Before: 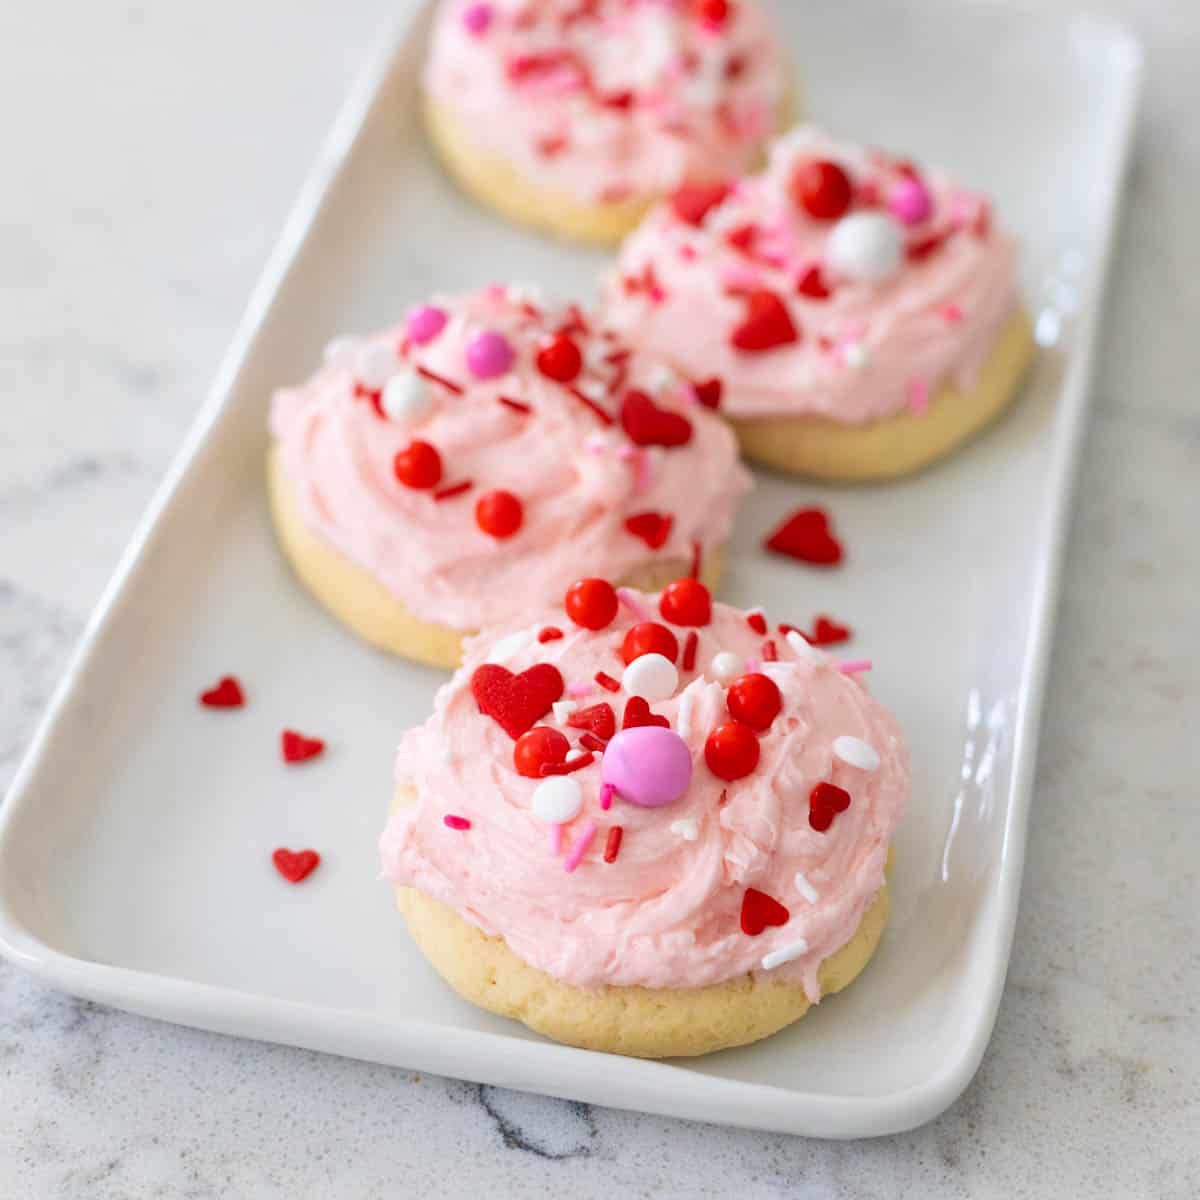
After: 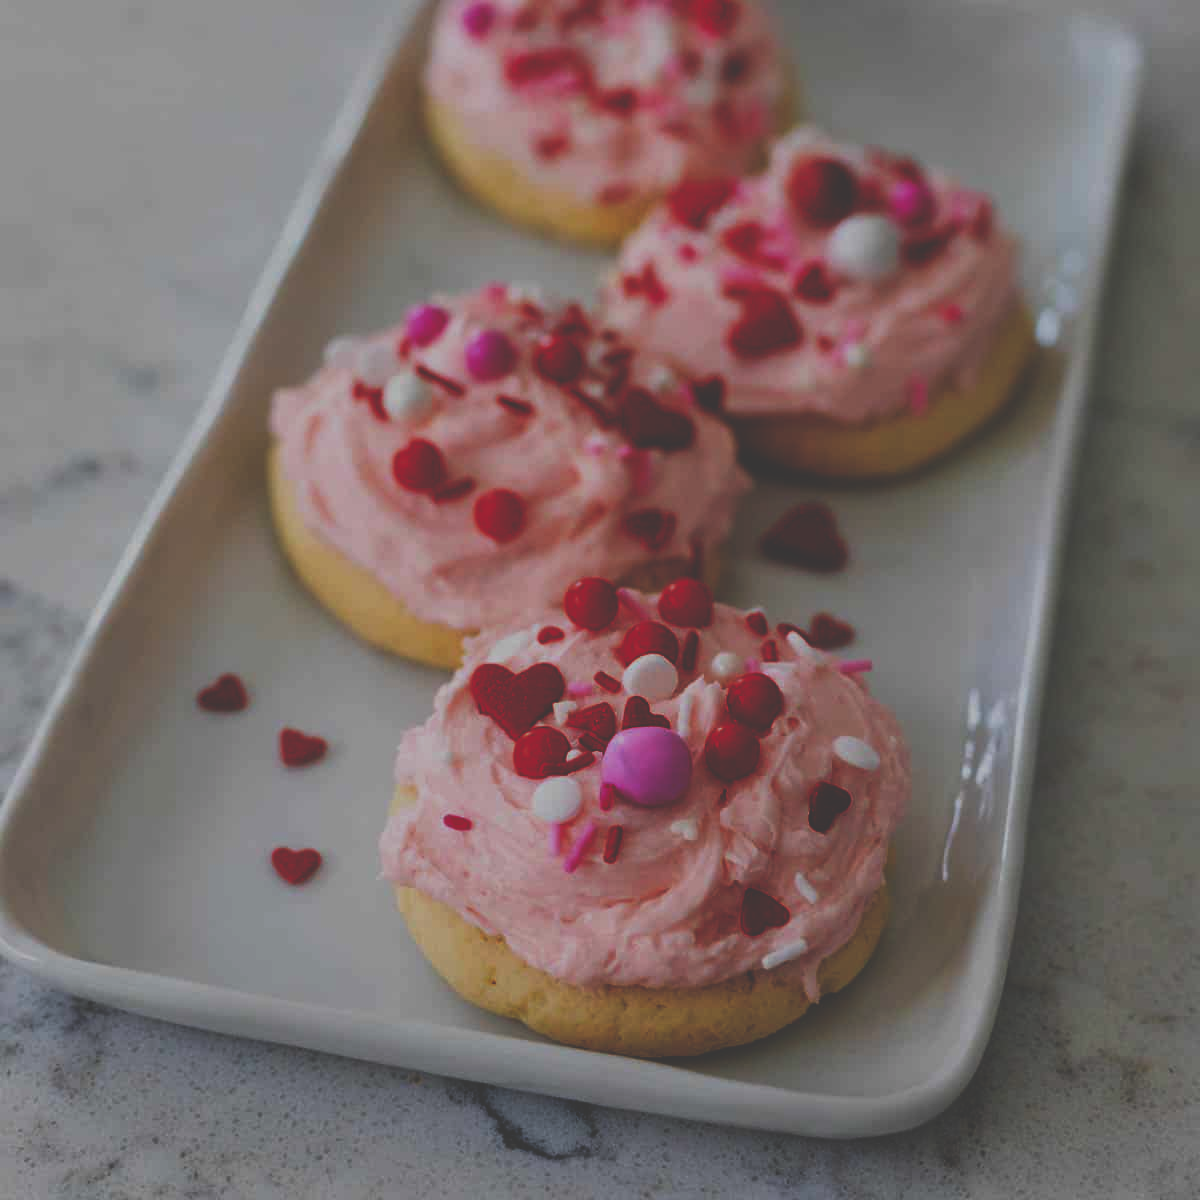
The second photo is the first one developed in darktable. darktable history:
exposure: black level correction -0.017, exposure -1.07 EV, compensate highlight preservation false
base curve: curves: ch0 [(0, 0.036) (0.083, 0.04) (0.804, 1)], preserve colors none
